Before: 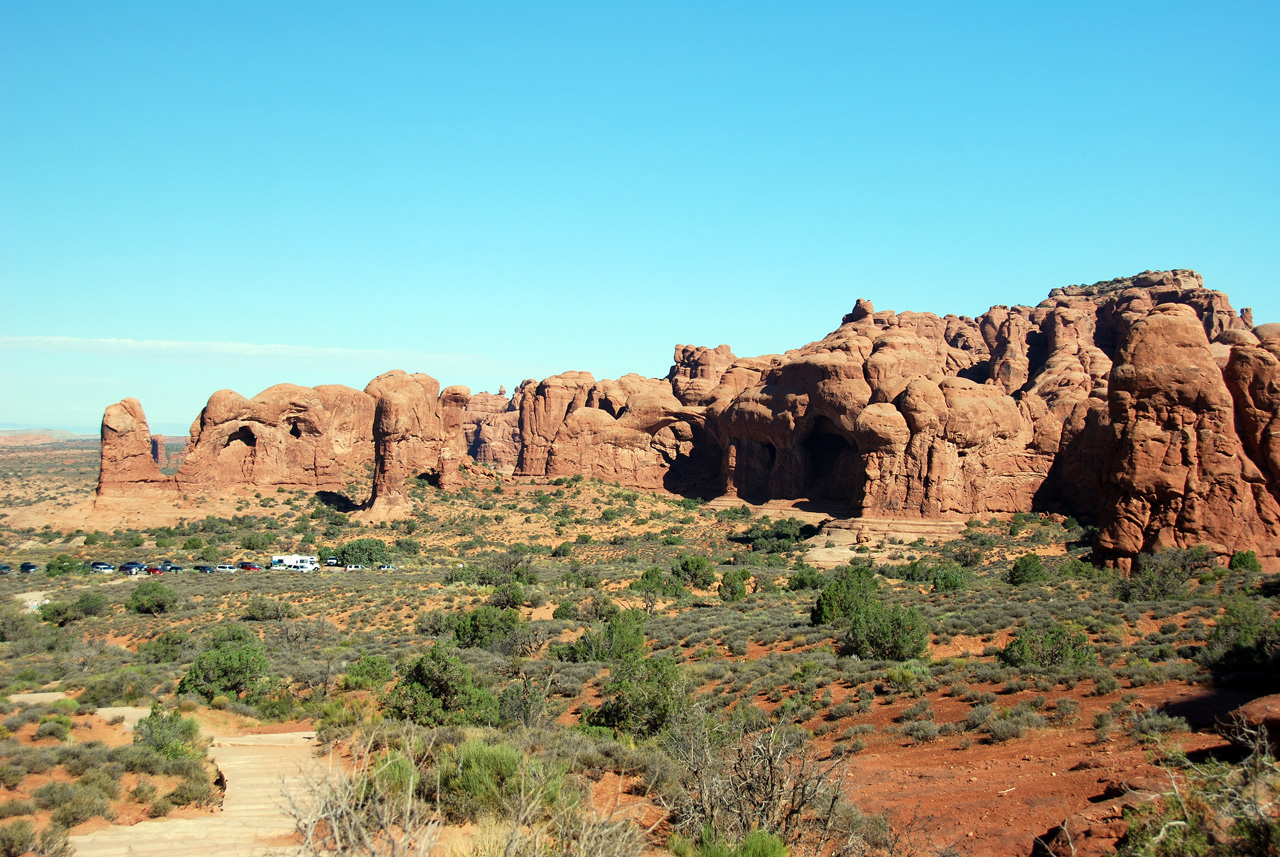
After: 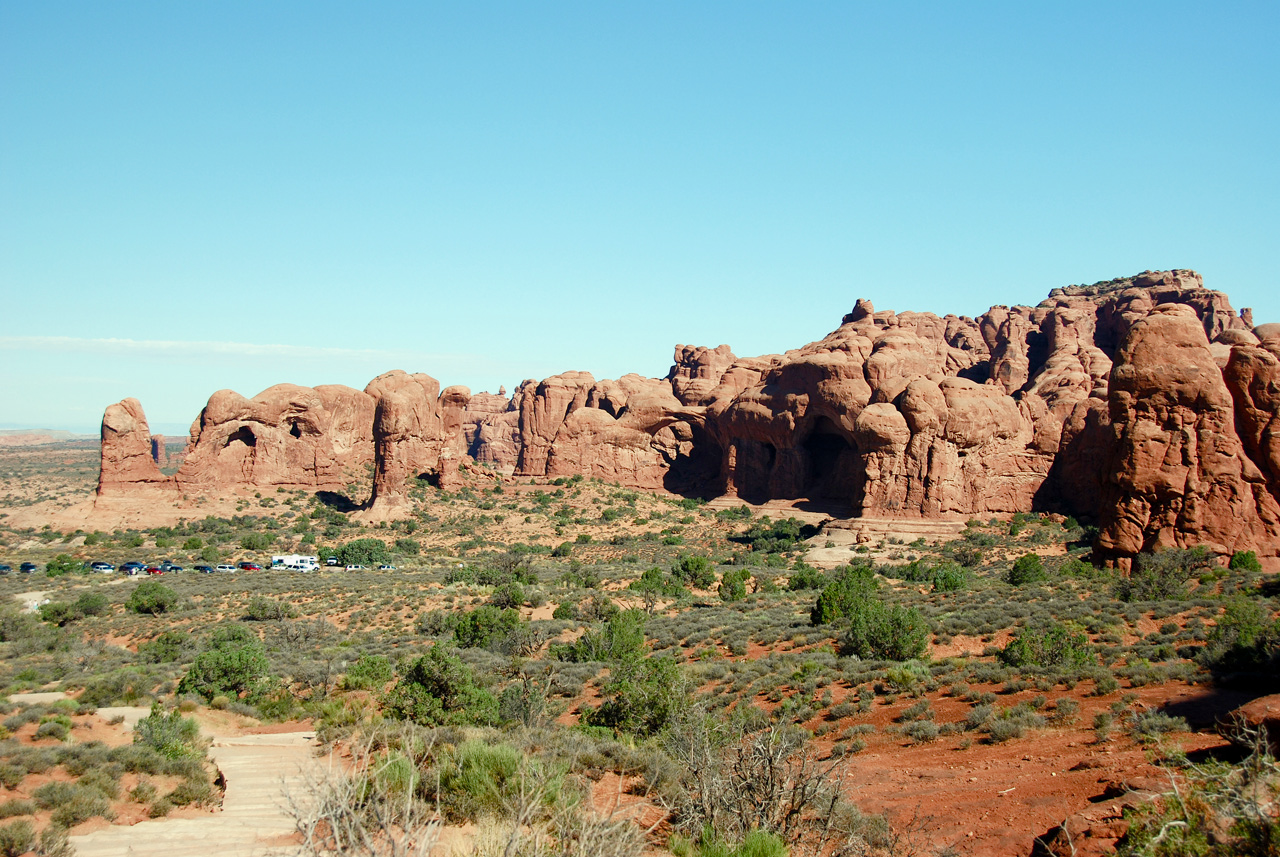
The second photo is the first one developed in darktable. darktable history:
color balance rgb: perceptual saturation grading › global saturation 20%, perceptual saturation grading › highlights -49.158%, perceptual saturation grading › shadows 24.664%, perceptual brilliance grading › global brilliance 1.648%, perceptual brilliance grading › highlights -3.751%
